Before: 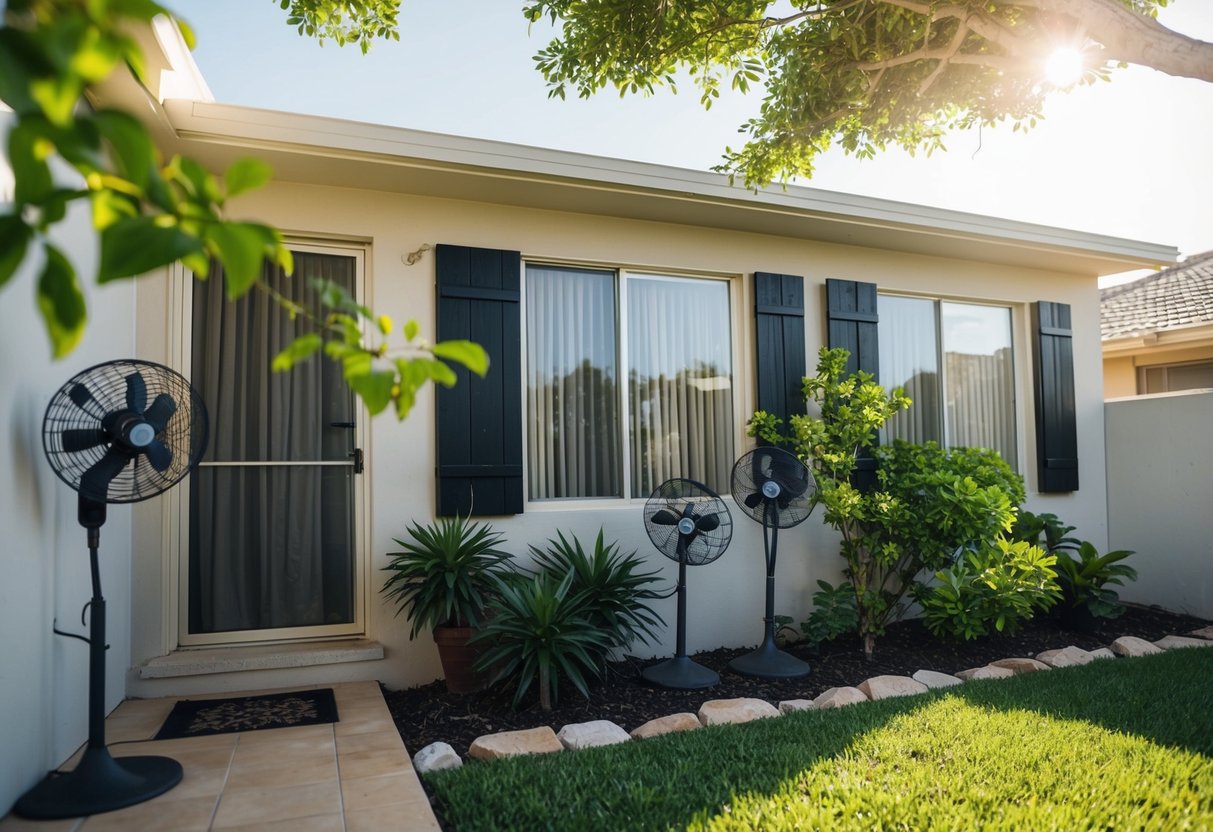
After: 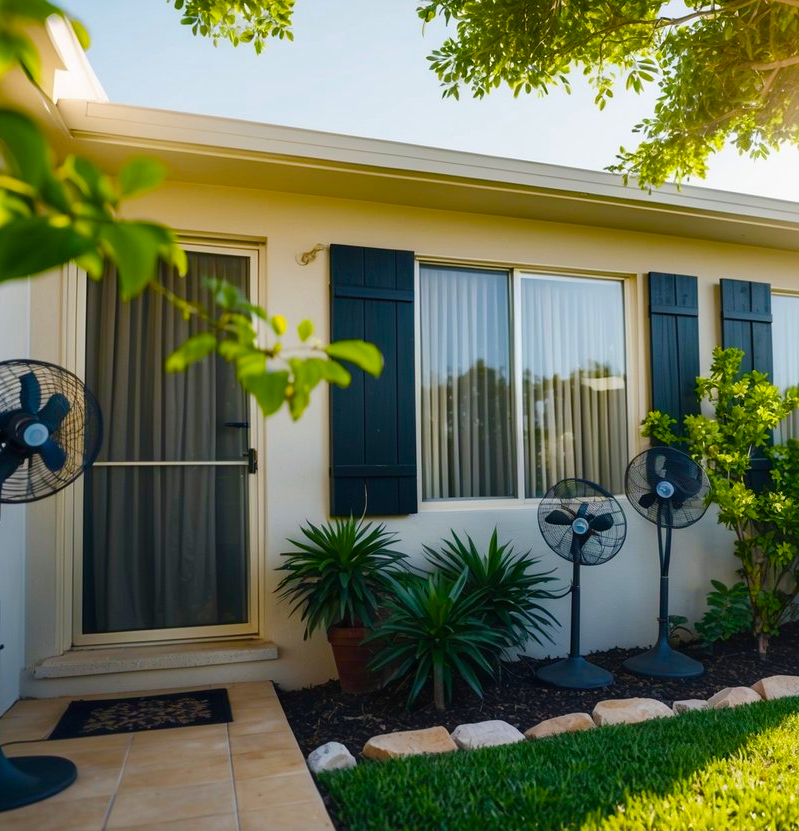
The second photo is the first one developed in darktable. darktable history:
color balance rgb: perceptual saturation grading › global saturation 34.768%, perceptual saturation grading › highlights -25.341%, perceptual saturation grading › shadows 49.509%, global vibrance 20%
crop and rotate: left 8.799%, right 25.299%
